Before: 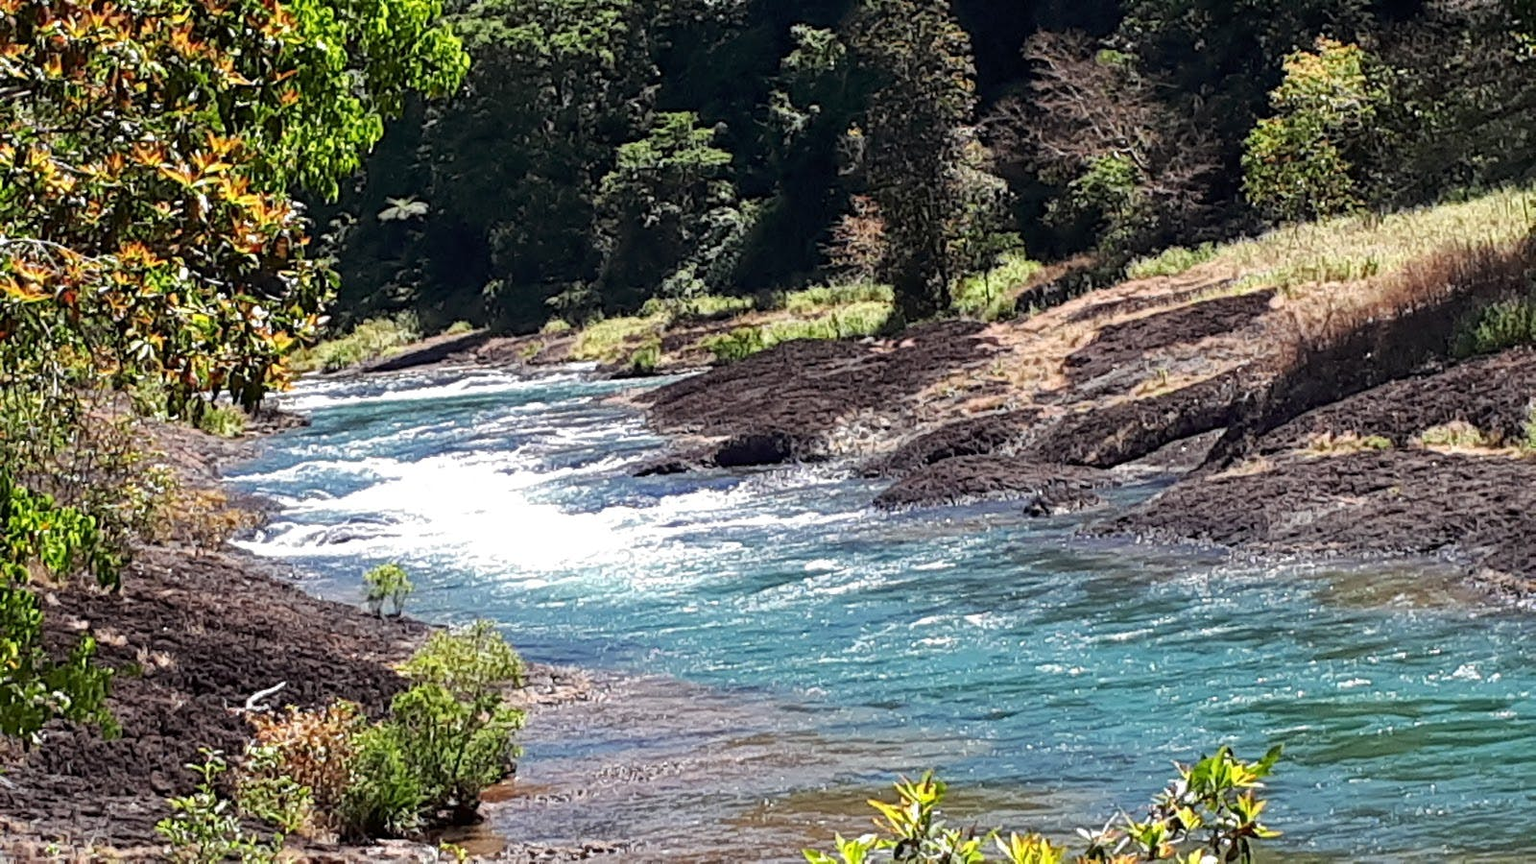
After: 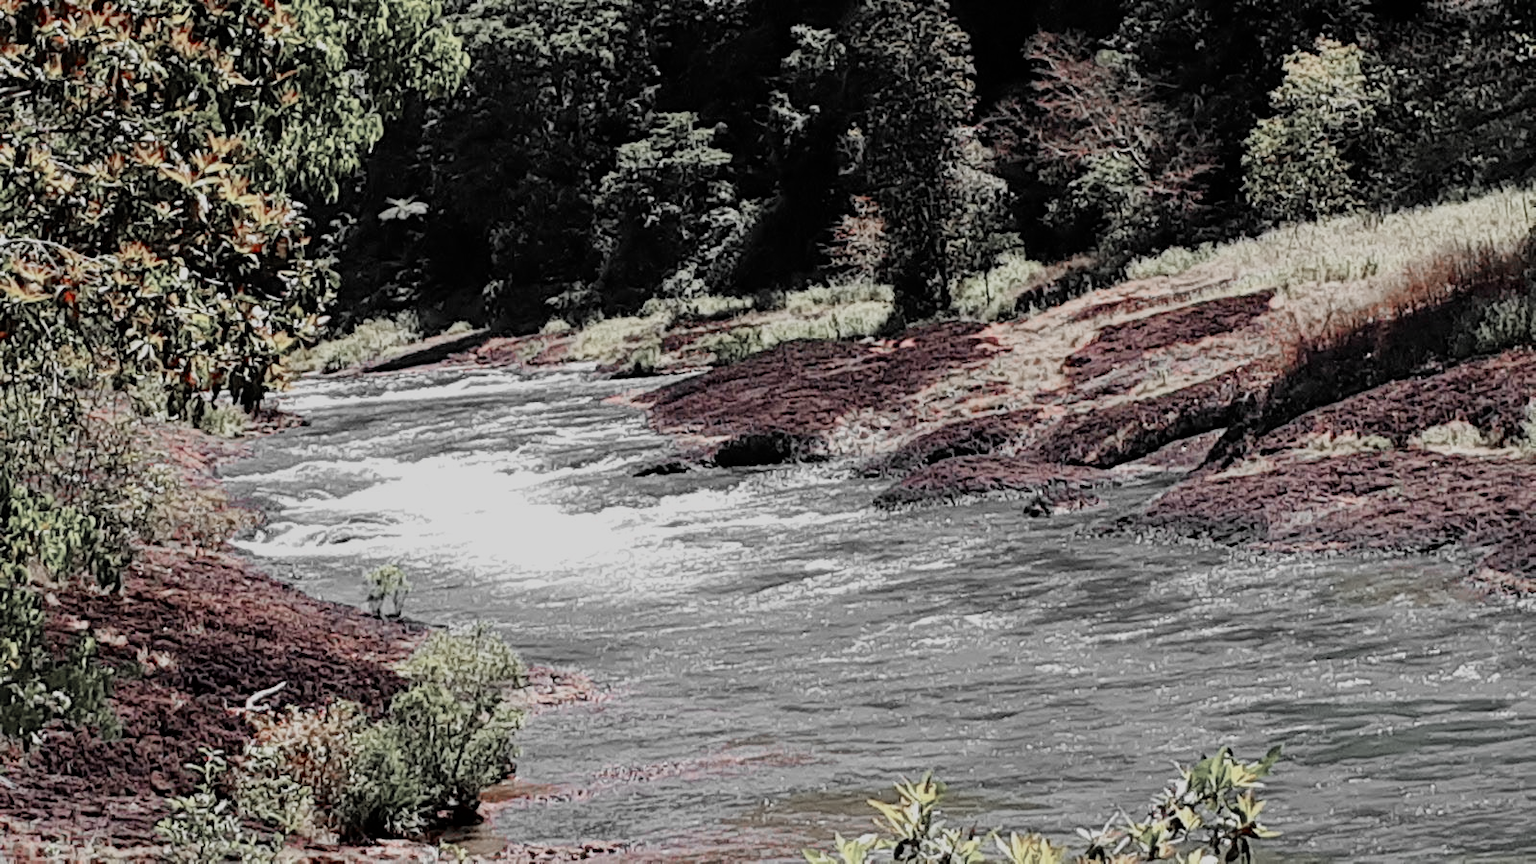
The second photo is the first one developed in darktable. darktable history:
color zones: curves: ch1 [(0, 0.831) (0.08, 0.771) (0.157, 0.268) (0.241, 0.207) (0.562, -0.005) (0.714, -0.013) (0.876, 0.01) (1, 0.831)]
filmic rgb: black relative exposure -7.65 EV, white relative exposure 4.56 EV, hardness 3.61
